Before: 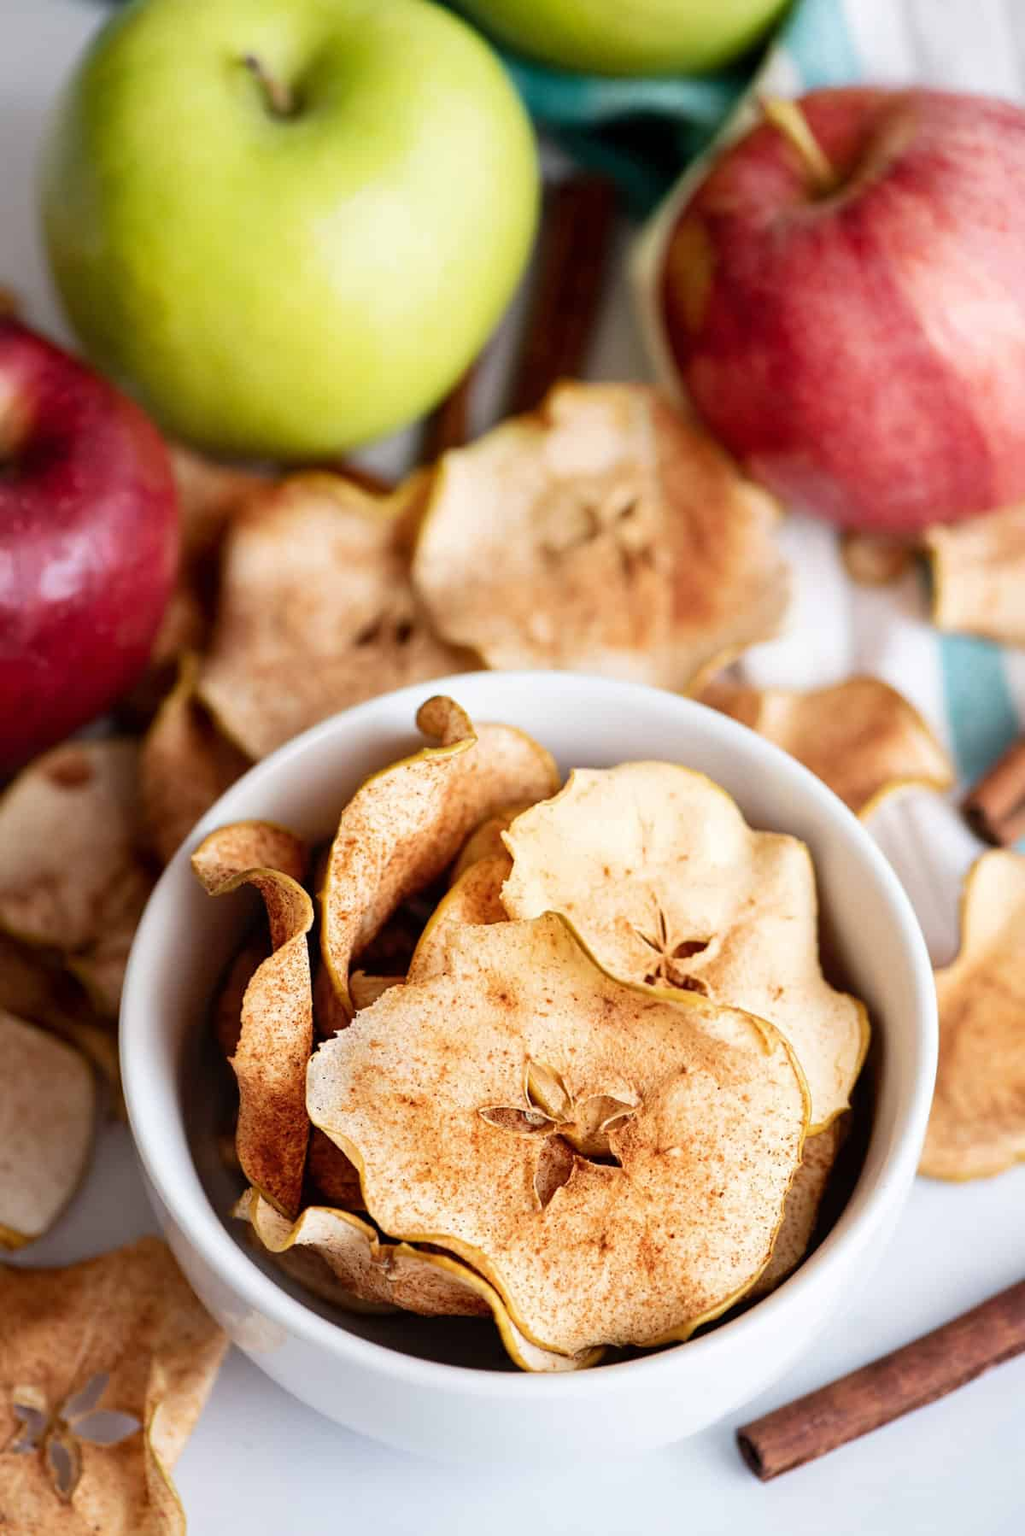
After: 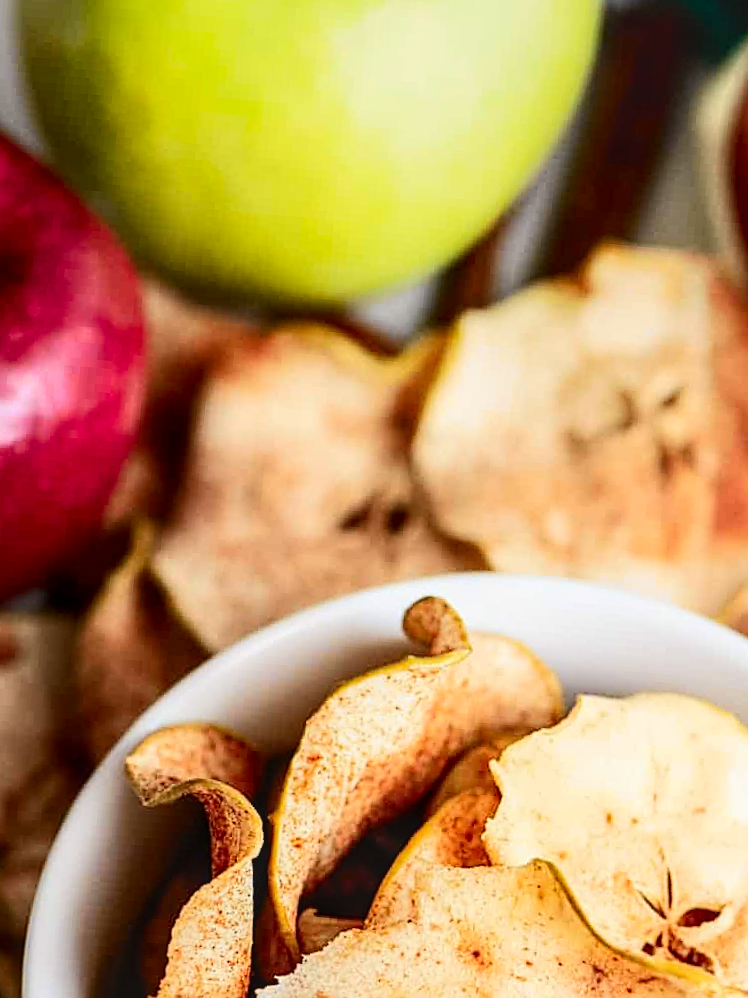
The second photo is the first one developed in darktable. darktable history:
local contrast: on, module defaults
contrast brightness saturation: contrast 0.09, saturation 0.28
tone curve: curves: ch0 [(0, 0) (0.078, 0.052) (0.236, 0.22) (0.427, 0.472) (0.508, 0.586) (0.654, 0.742) (0.793, 0.851) (0.994, 0.974)]; ch1 [(0, 0) (0.161, 0.092) (0.35, 0.33) (0.392, 0.392) (0.456, 0.456) (0.505, 0.502) (0.537, 0.518) (0.553, 0.534) (0.602, 0.579) (0.718, 0.718) (1, 1)]; ch2 [(0, 0) (0.346, 0.362) (0.411, 0.412) (0.502, 0.502) (0.531, 0.521) (0.586, 0.59) (0.621, 0.604) (1, 1)], color space Lab, independent channels, preserve colors none
sharpen: on, module defaults
crop and rotate: angle -4.99°, left 2.122%, top 6.945%, right 27.566%, bottom 30.519%
